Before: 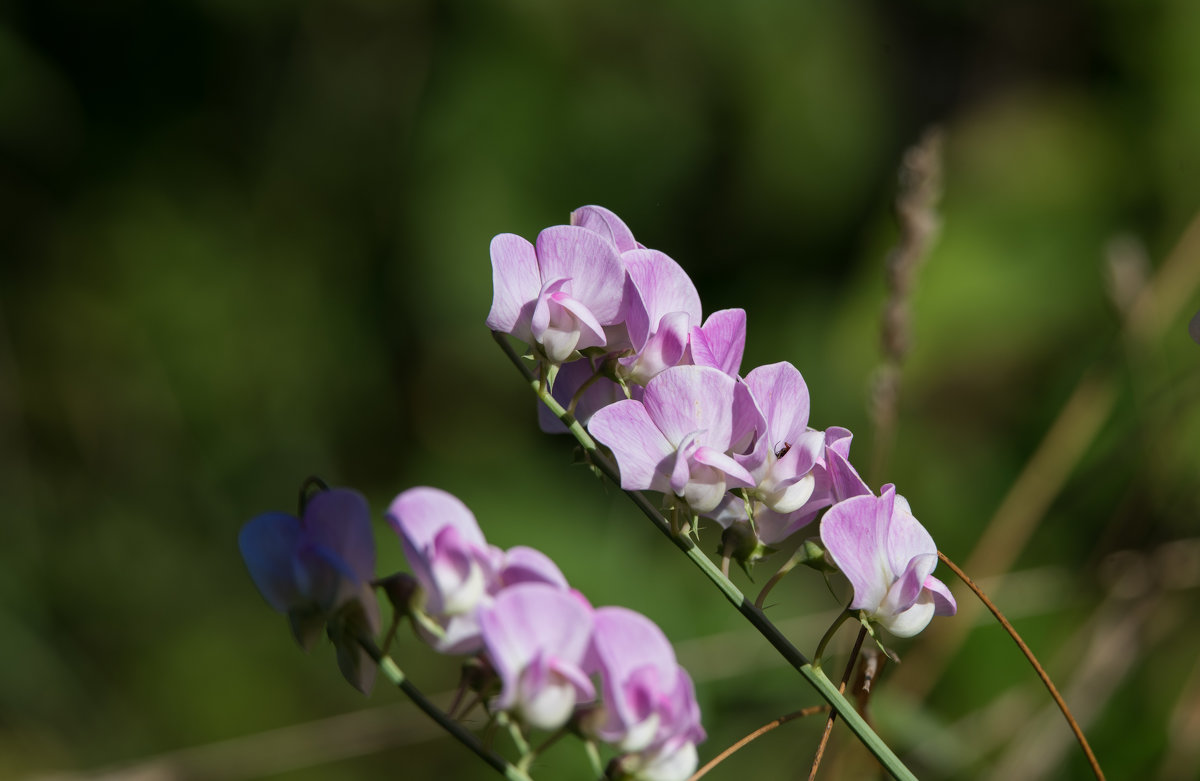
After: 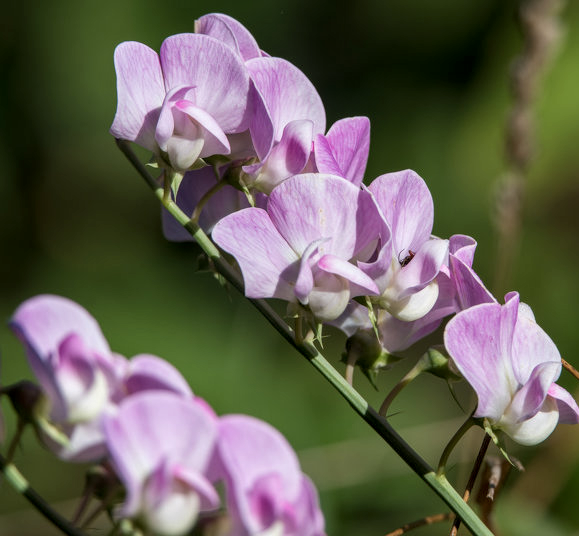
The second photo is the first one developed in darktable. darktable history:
crop: left 31.379%, top 24.658%, right 20.326%, bottom 6.628%
local contrast: detail 130%
